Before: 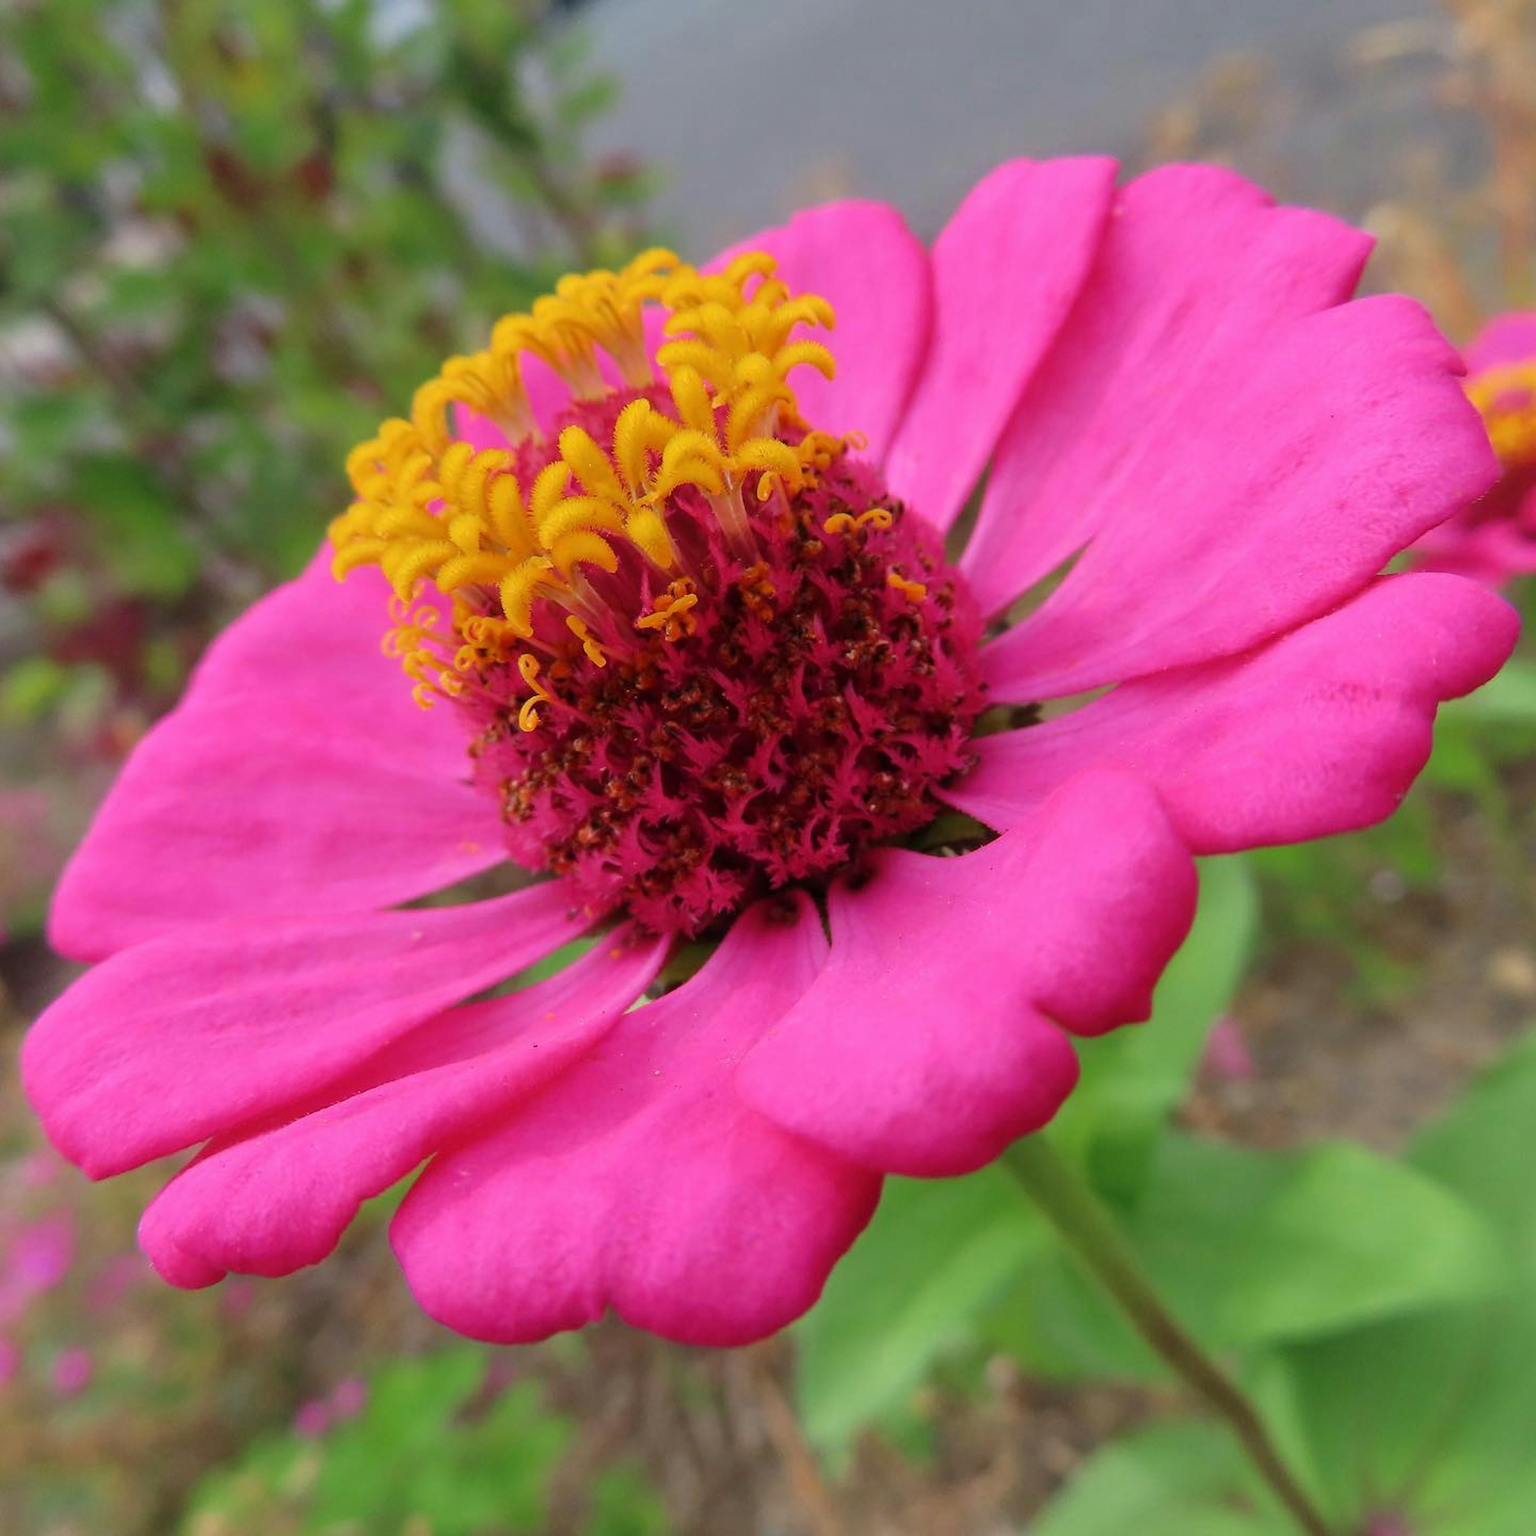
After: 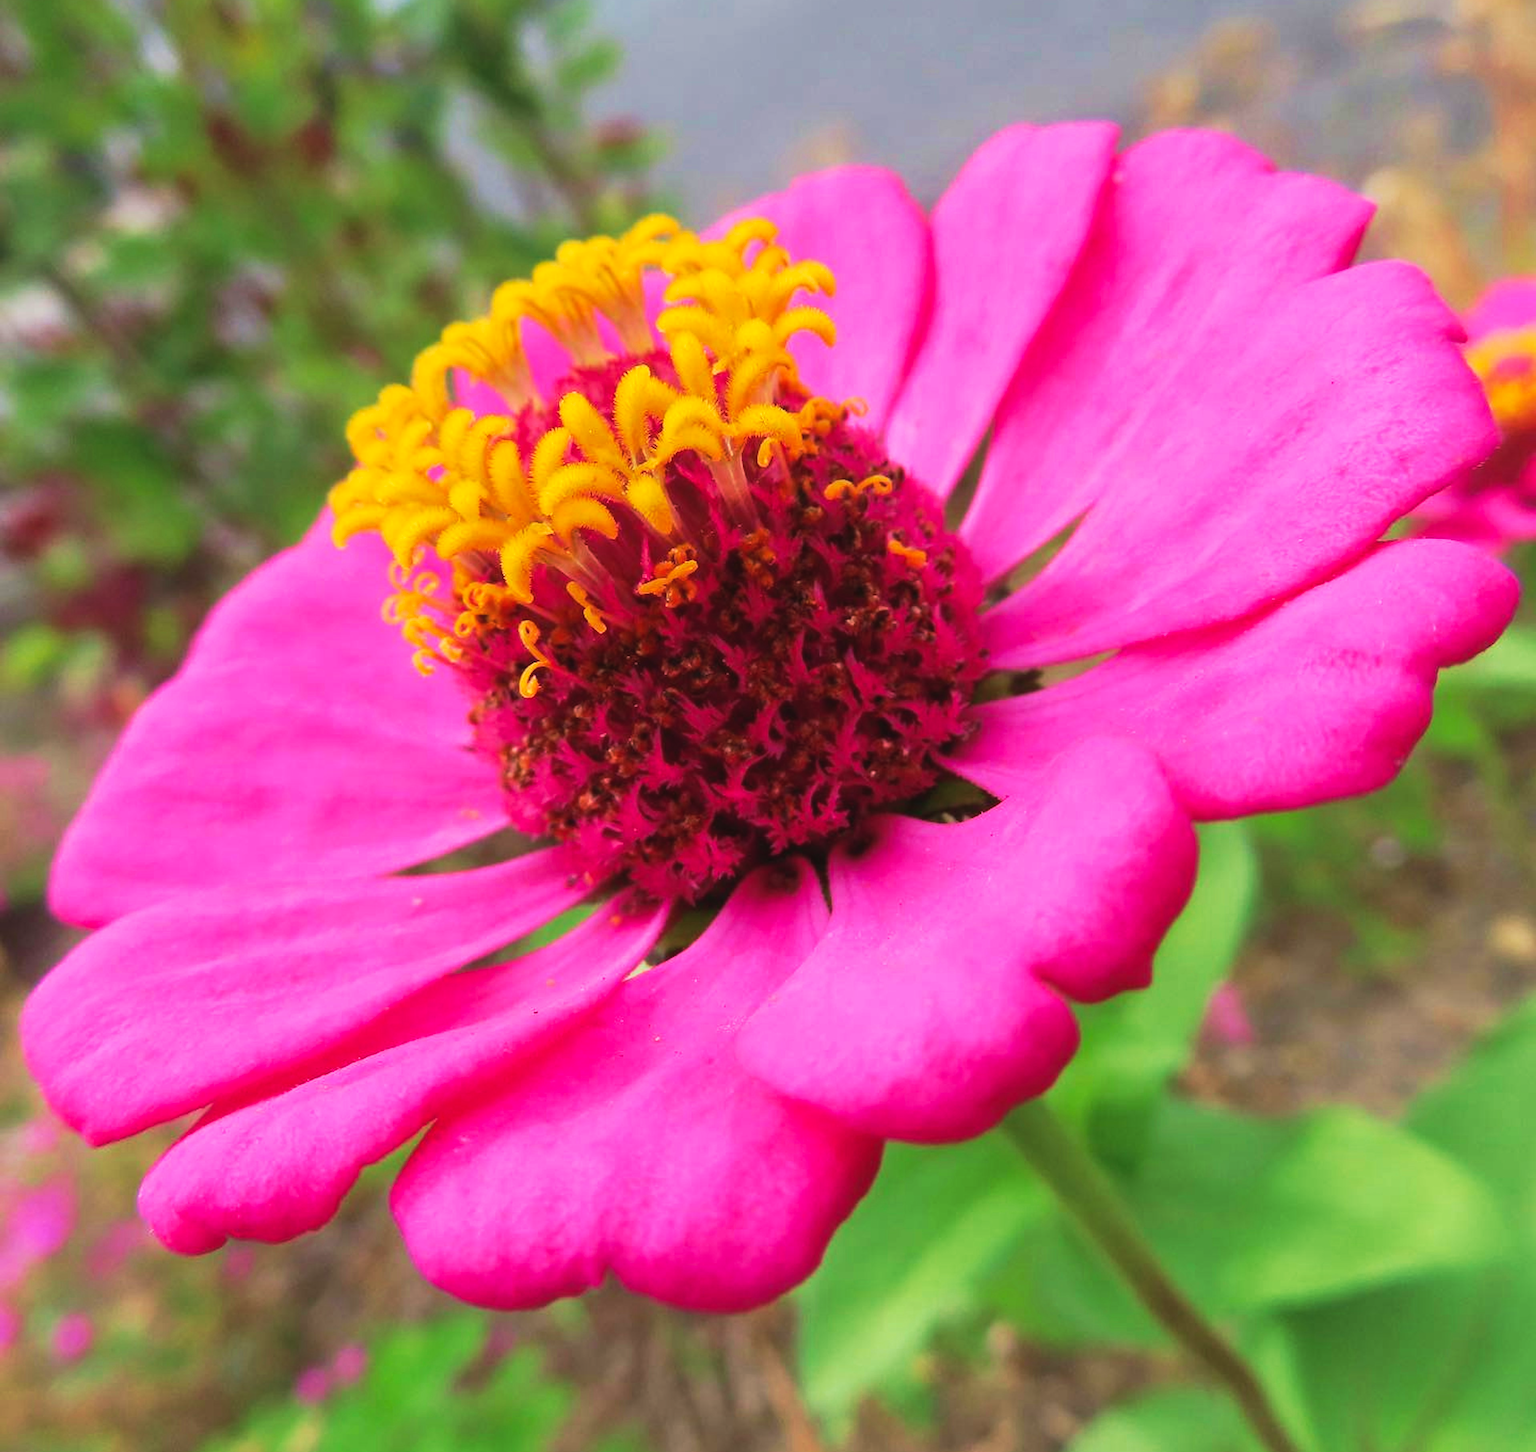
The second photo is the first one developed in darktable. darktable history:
tone equalizer: on, module defaults
tone curve: curves: ch0 [(0, 0.038) (0.193, 0.212) (0.461, 0.502) (0.629, 0.731) (0.838, 0.916) (1, 0.967)]; ch1 [(0, 0) (0.35, 0.356) (0.45, 0.453) (0.504, 0.503) (0.532, 0.524) (0.558, 0.559) (0.735, 0.762) (1, 1)]; ch2 [(0, 0) (0.281, 0.266) (0.456, 0.469) (0.5, 0.5) (0.533, 0.545) (0.606, 0.607) (0.646, 0.654) (1, 1)], preserve colors none
crop and rotate: top 2.234%, bottom 3.227%
velvia: on, module defaults
